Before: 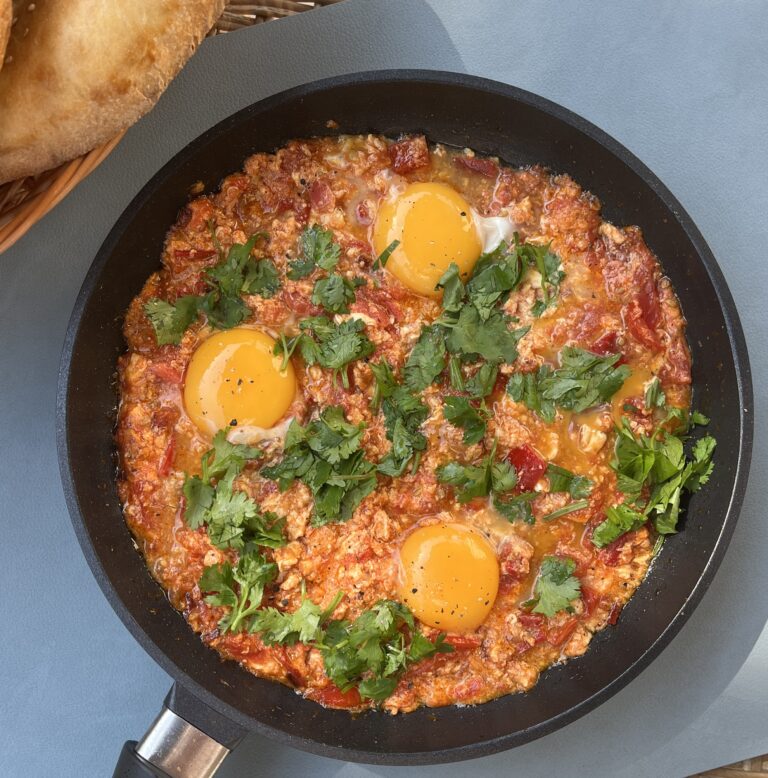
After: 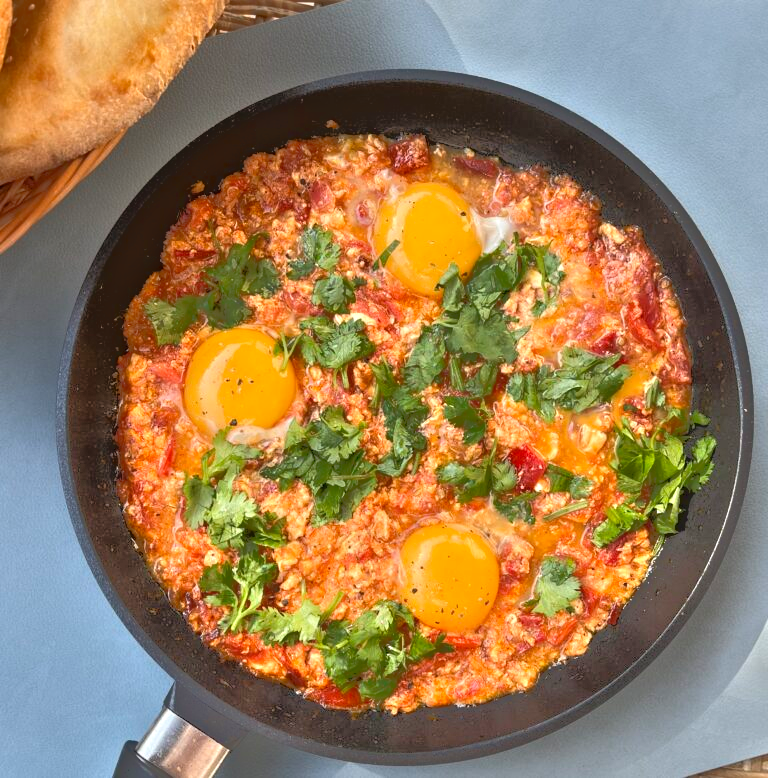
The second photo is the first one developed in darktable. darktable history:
exposure: exposure 0.56 EV, compensate exposure bias true, compensate highlight preservation false
tone equalizer: -7 EV -0.611 EV, -6 EV 1.03 EV, -5 EV -0.456 EV, -4 EV 0.41 EV, -3 EV 0.41 EV, -2 EV 0.131 EV, -1 EV -0.152 EV, +0 EV -0.38 EV
